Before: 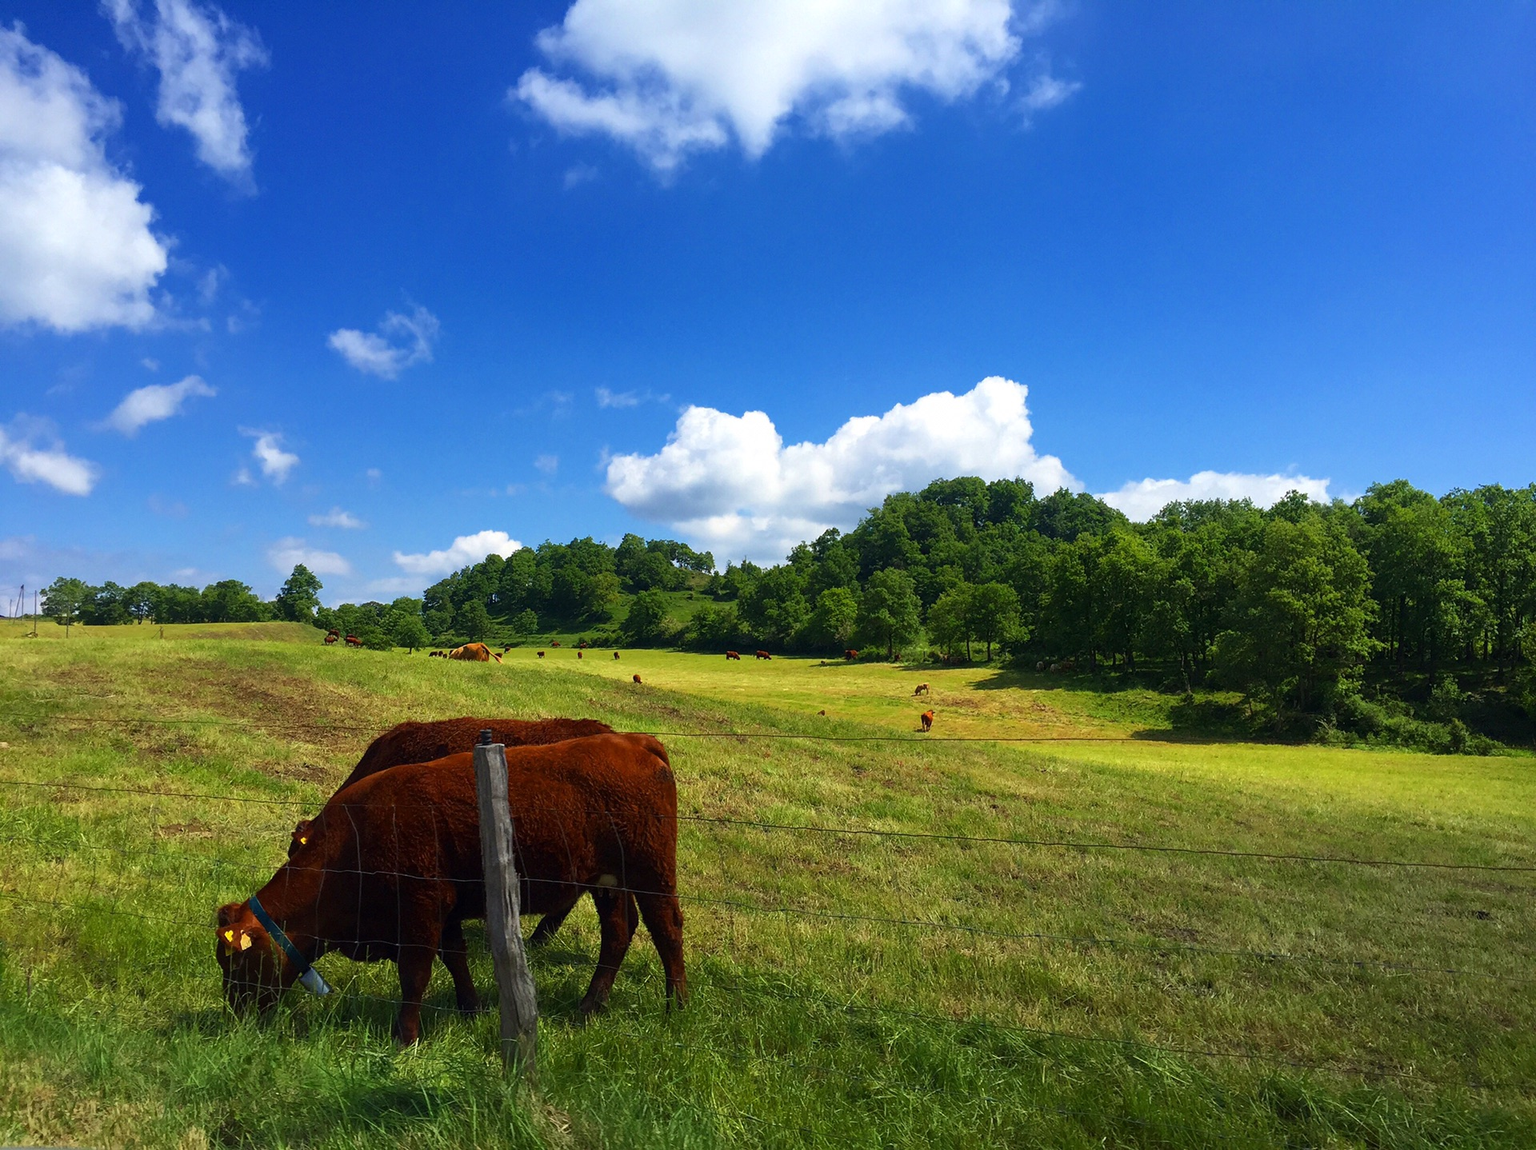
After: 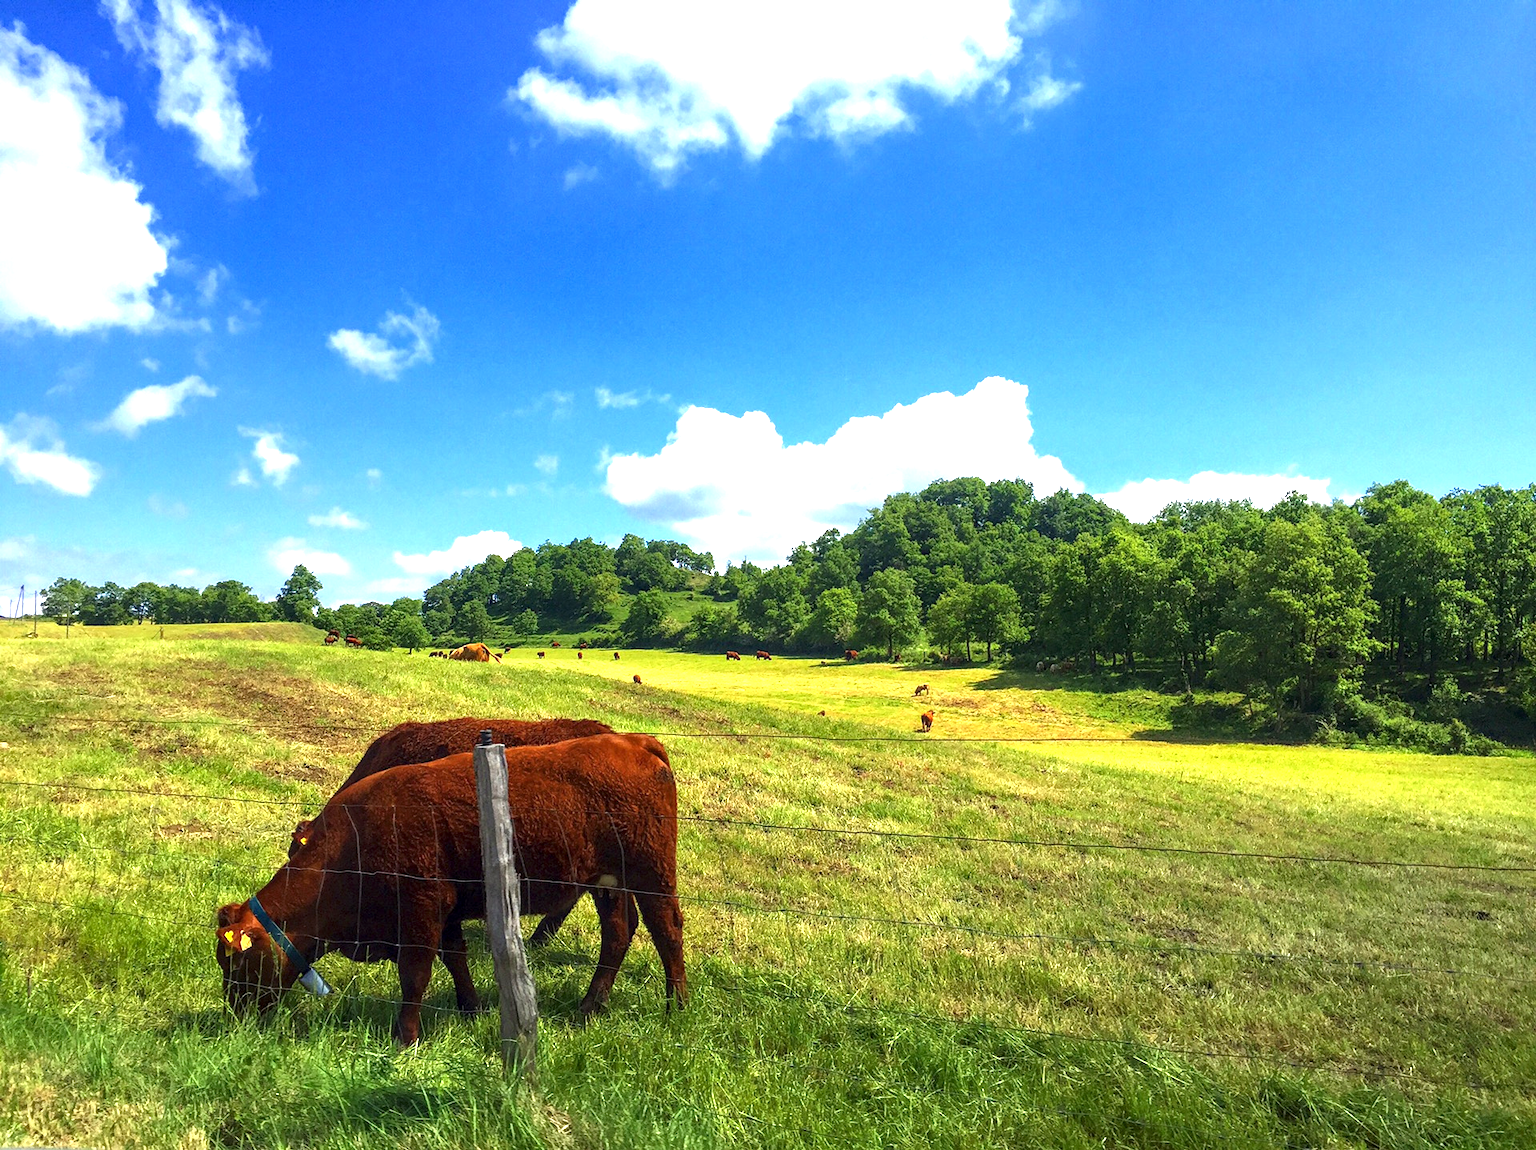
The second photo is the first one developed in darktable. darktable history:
exposure: black level correction 0, exposure 1.2 EV, compensate exposure bias true, compensate highlight preservation false
local contrast: detail 130%
